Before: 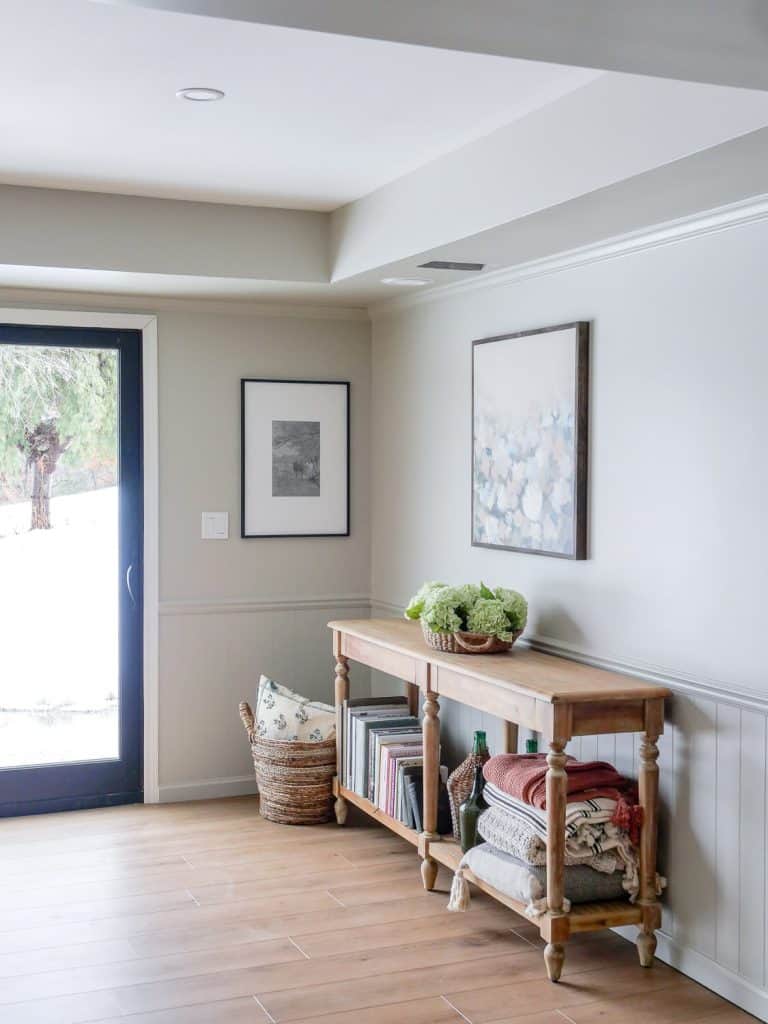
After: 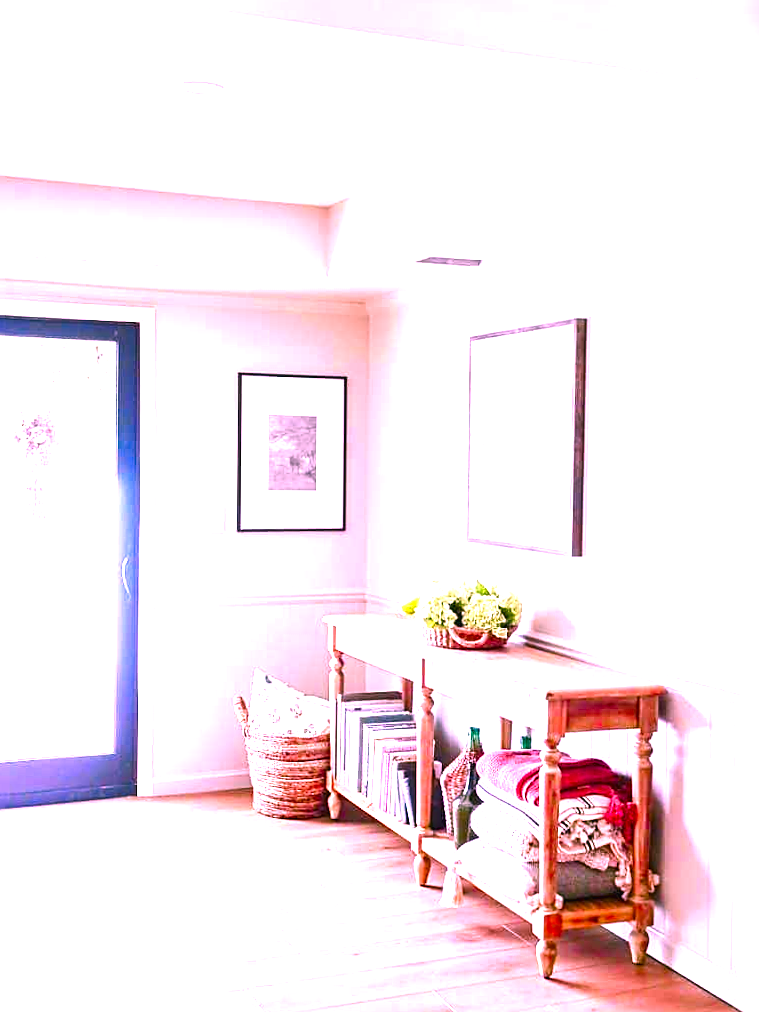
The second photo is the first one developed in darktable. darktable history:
sharpen: on, module defaults
exposure: black level correction 0, exposure 1.675 EV, compensate exposure bias true, compensate highlight preservation false
color correction: highlights a* 19.5, highlights b* -11.53, saturation 1.69
color balance rgb: shadows lift › chroma 1%, shadows lift › hue 28.8°, power › hue 60°, highlights gain › chroma 1%, highlights gain › hue 60°, global offset › luminance 0.25%, perceptual saturation grading › highlights -20%, perceptual saturation grading › shadows 20%, perceptual brilliance grading › highlights 10%, perceptual brilliance grading › shadows -5%, global vibrance 19.67%
crop and rotate: angle -0.5°
